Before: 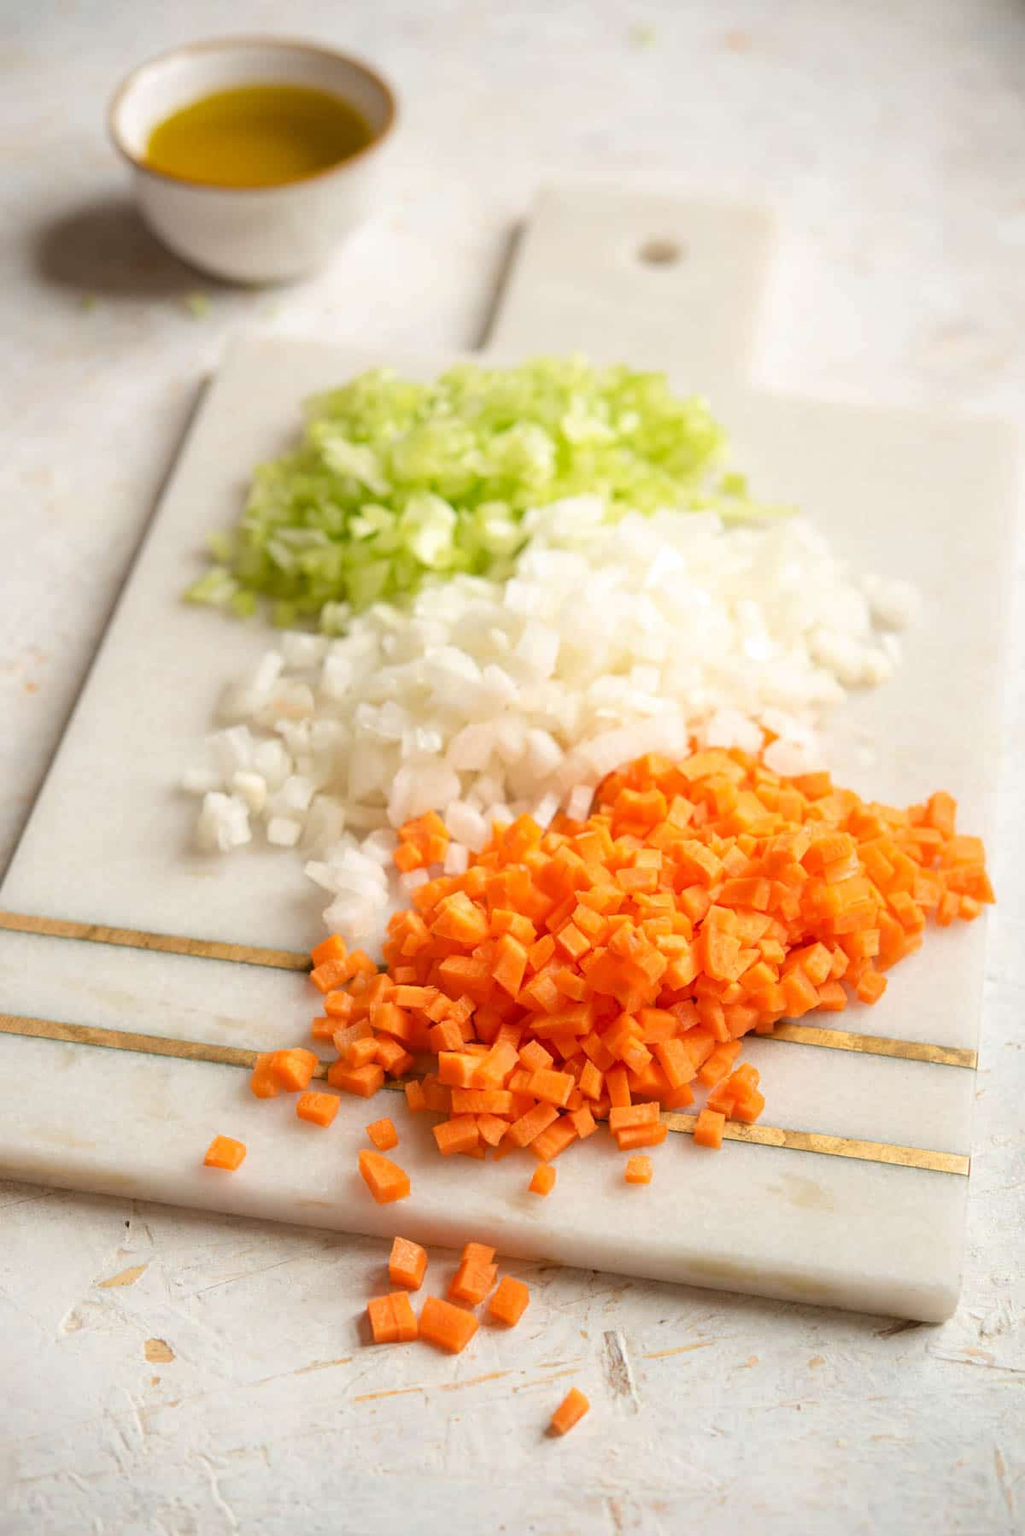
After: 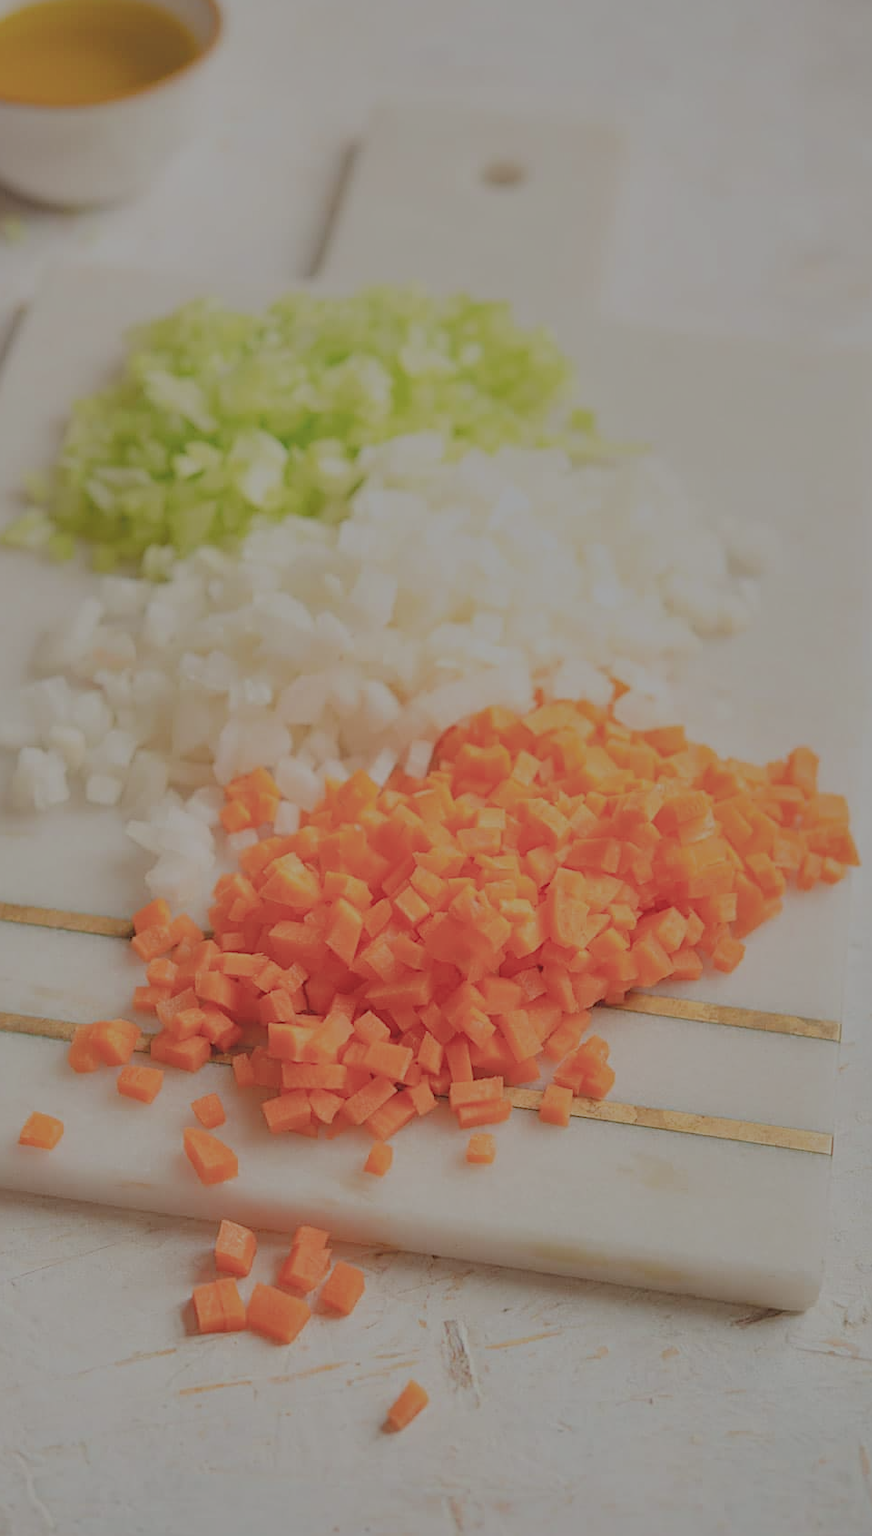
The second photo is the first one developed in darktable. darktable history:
shadows and highlights: soften with gaussian
sharpen: on, module defaults
exposure: black level correction -0.004, exposure 0.051 EV, compensate highlight preservation false
crop and rotate: left 18.169%, top 5.853%, right 1.702%
filmic rgb: black relative exposure -15.87 EV, white relative exposure 7.97 EV, hardness 4.11, latitude 49.14%, contrast 0.515
